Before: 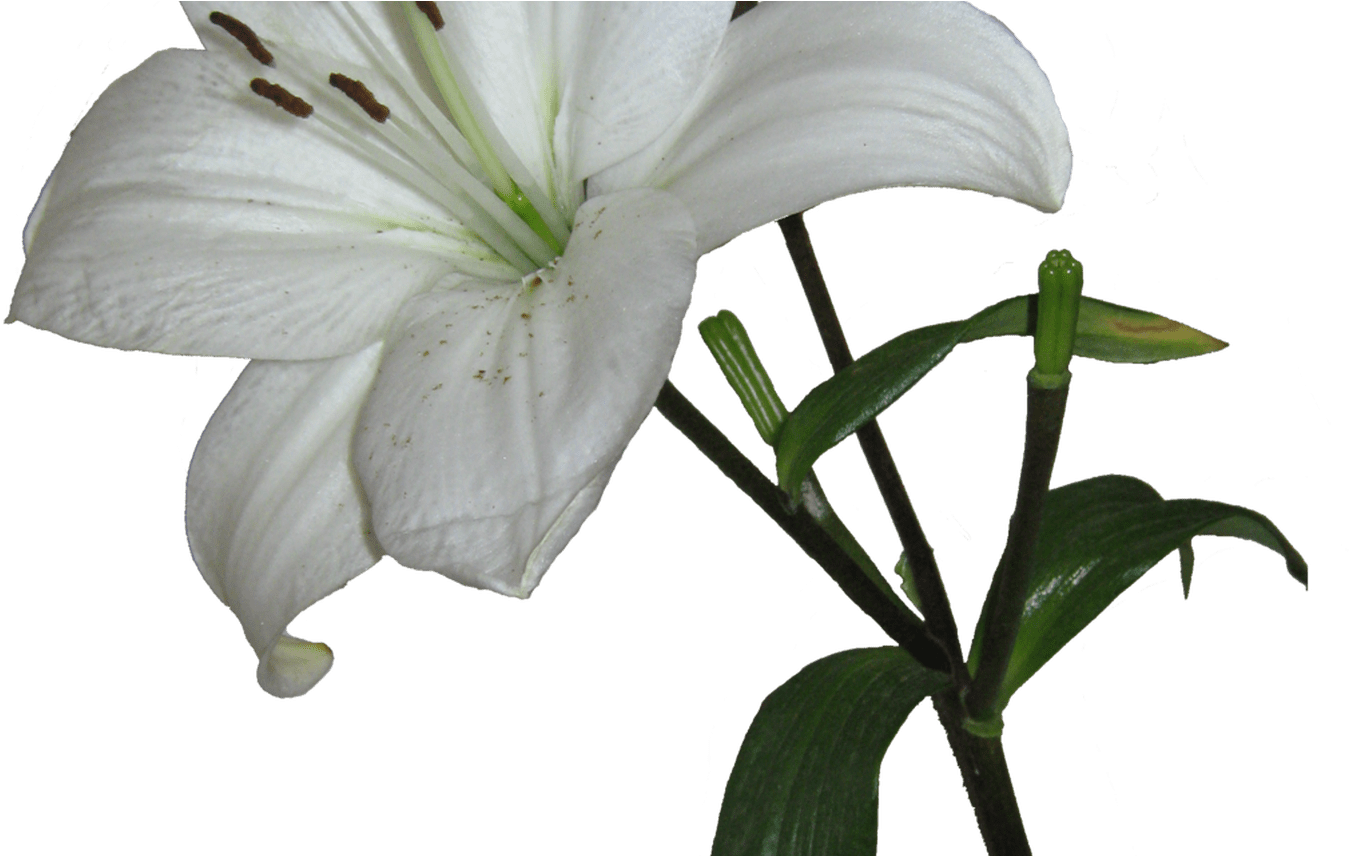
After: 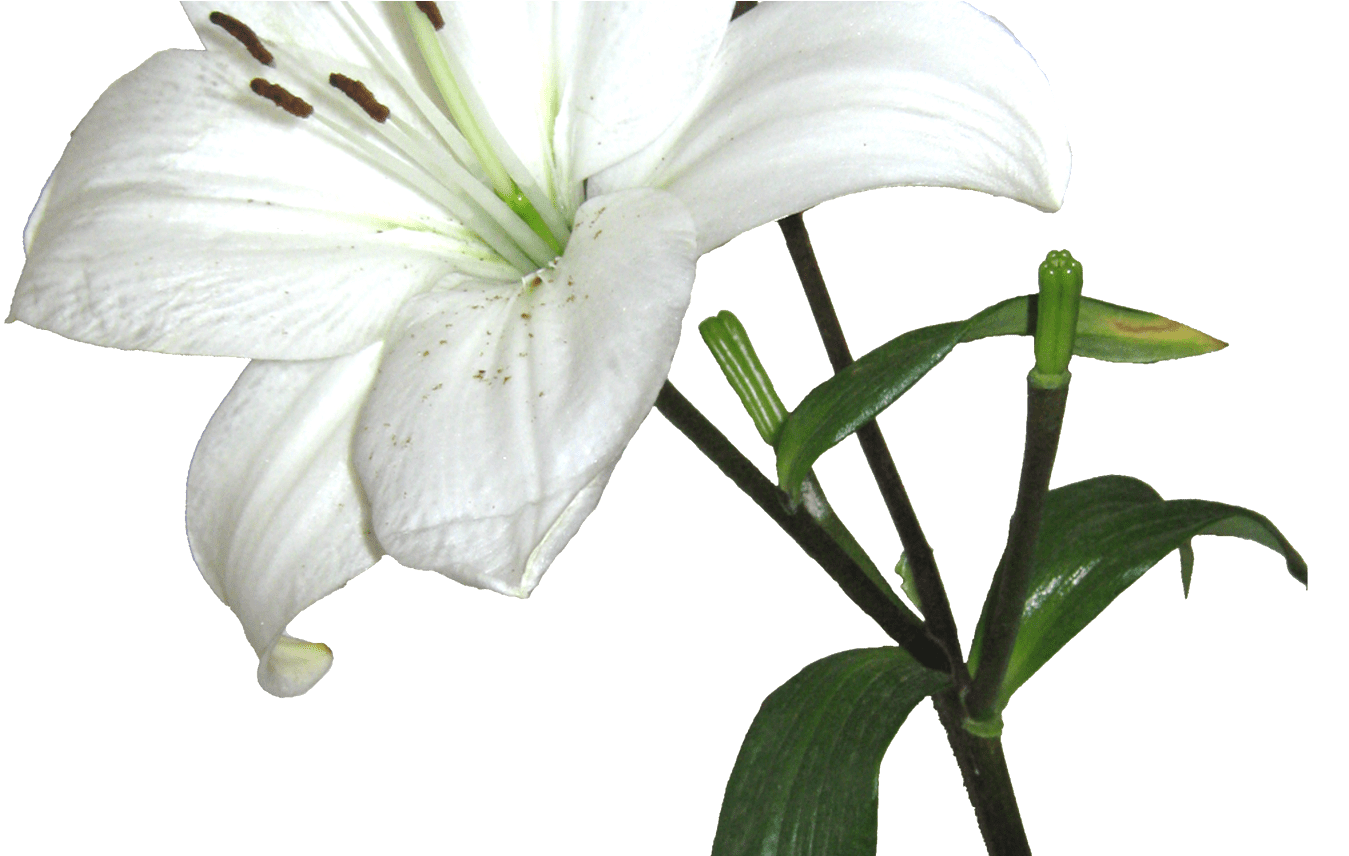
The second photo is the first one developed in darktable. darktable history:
exposure: black level correction 0, exposure 0.9 EV, compensate exposure bias true, compensate highlight preservation false
white balance: emerald 1
